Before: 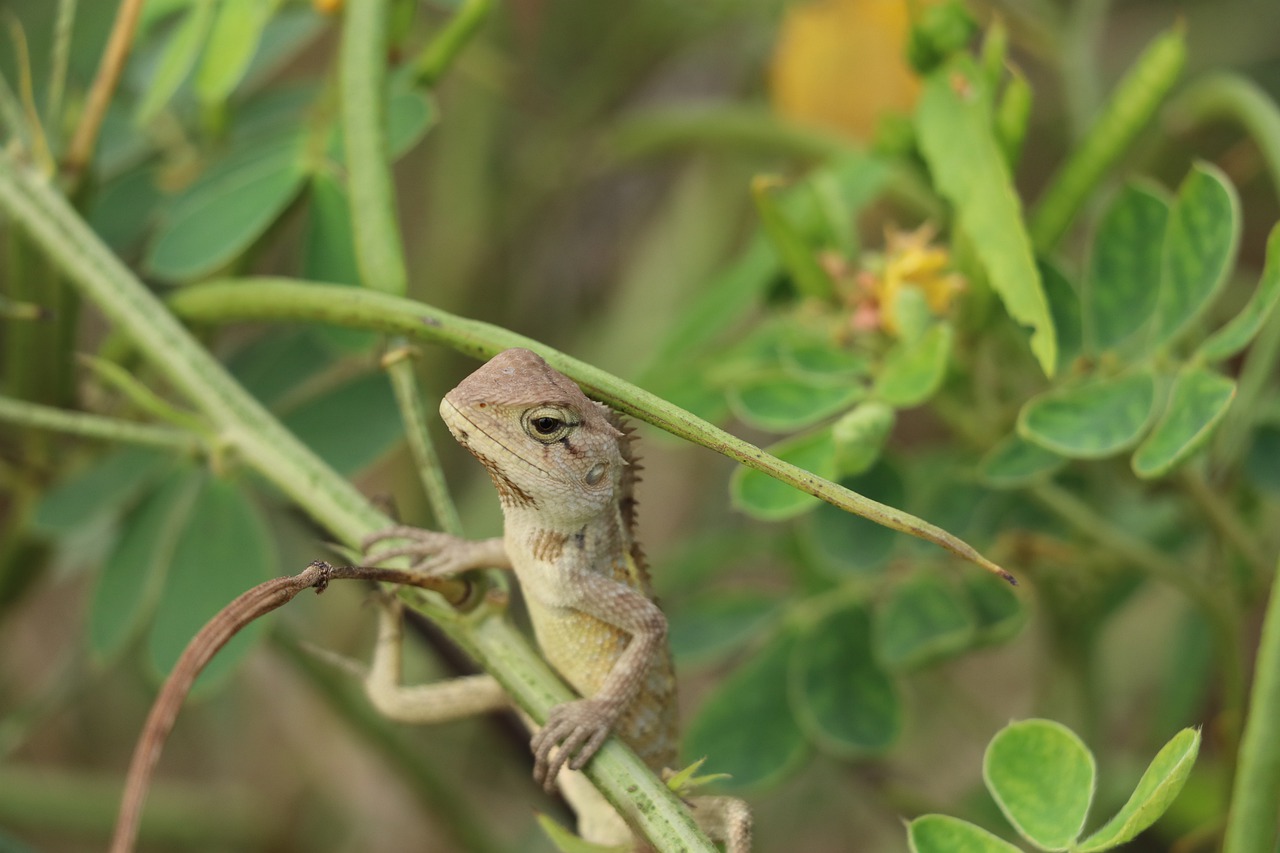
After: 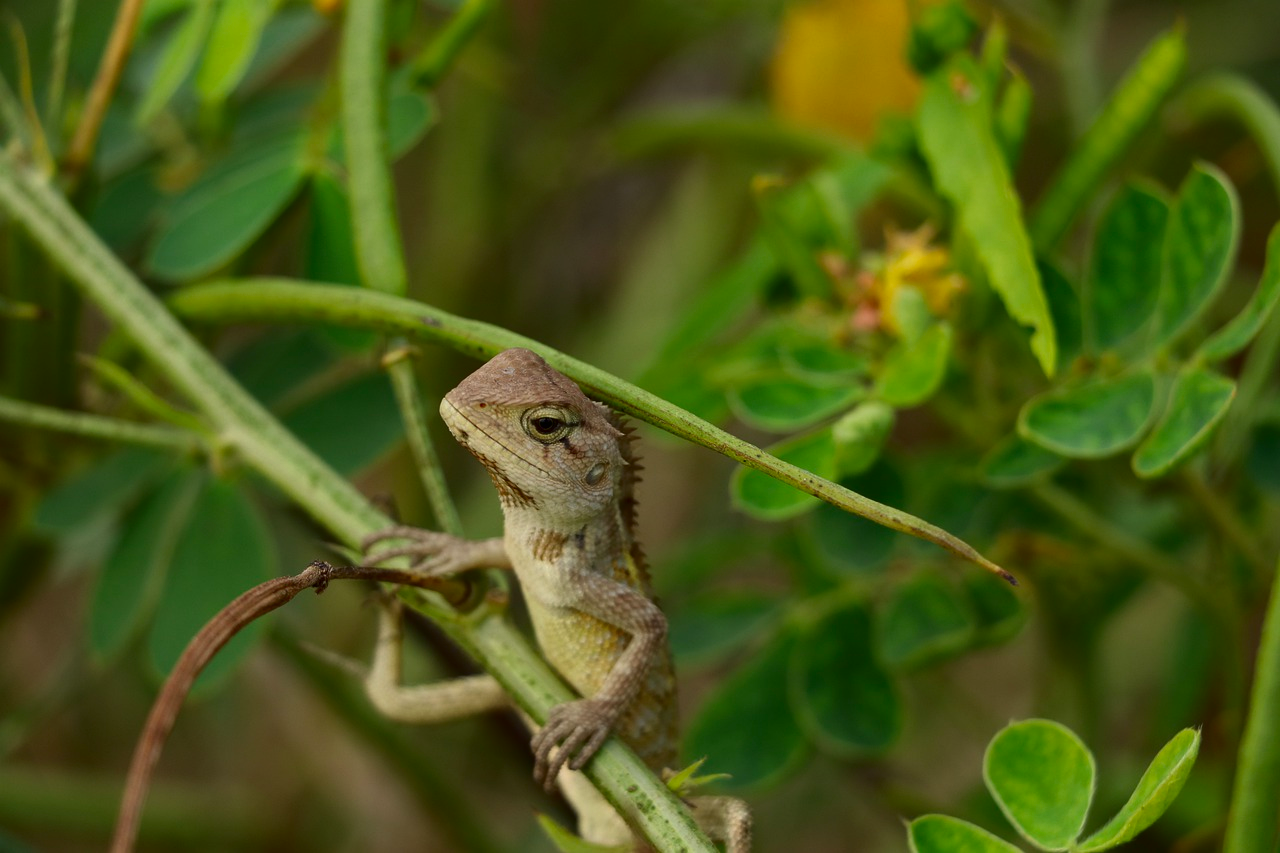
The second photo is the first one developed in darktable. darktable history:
contrast brightness saturation: brightness -0.249, saturation 0.202
